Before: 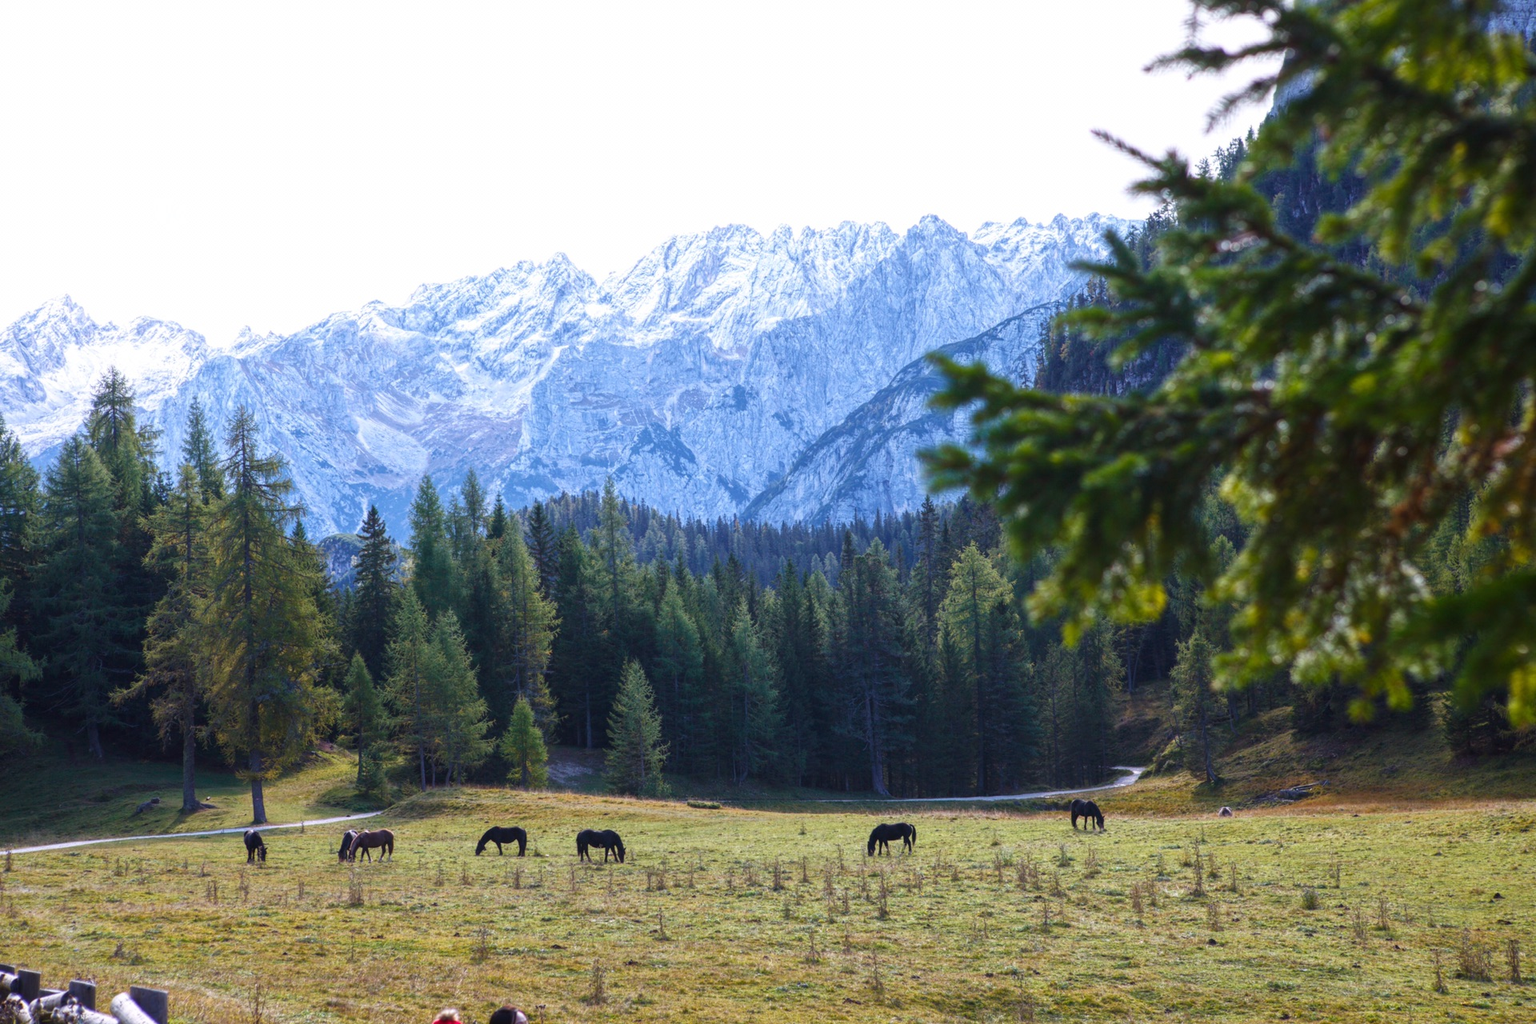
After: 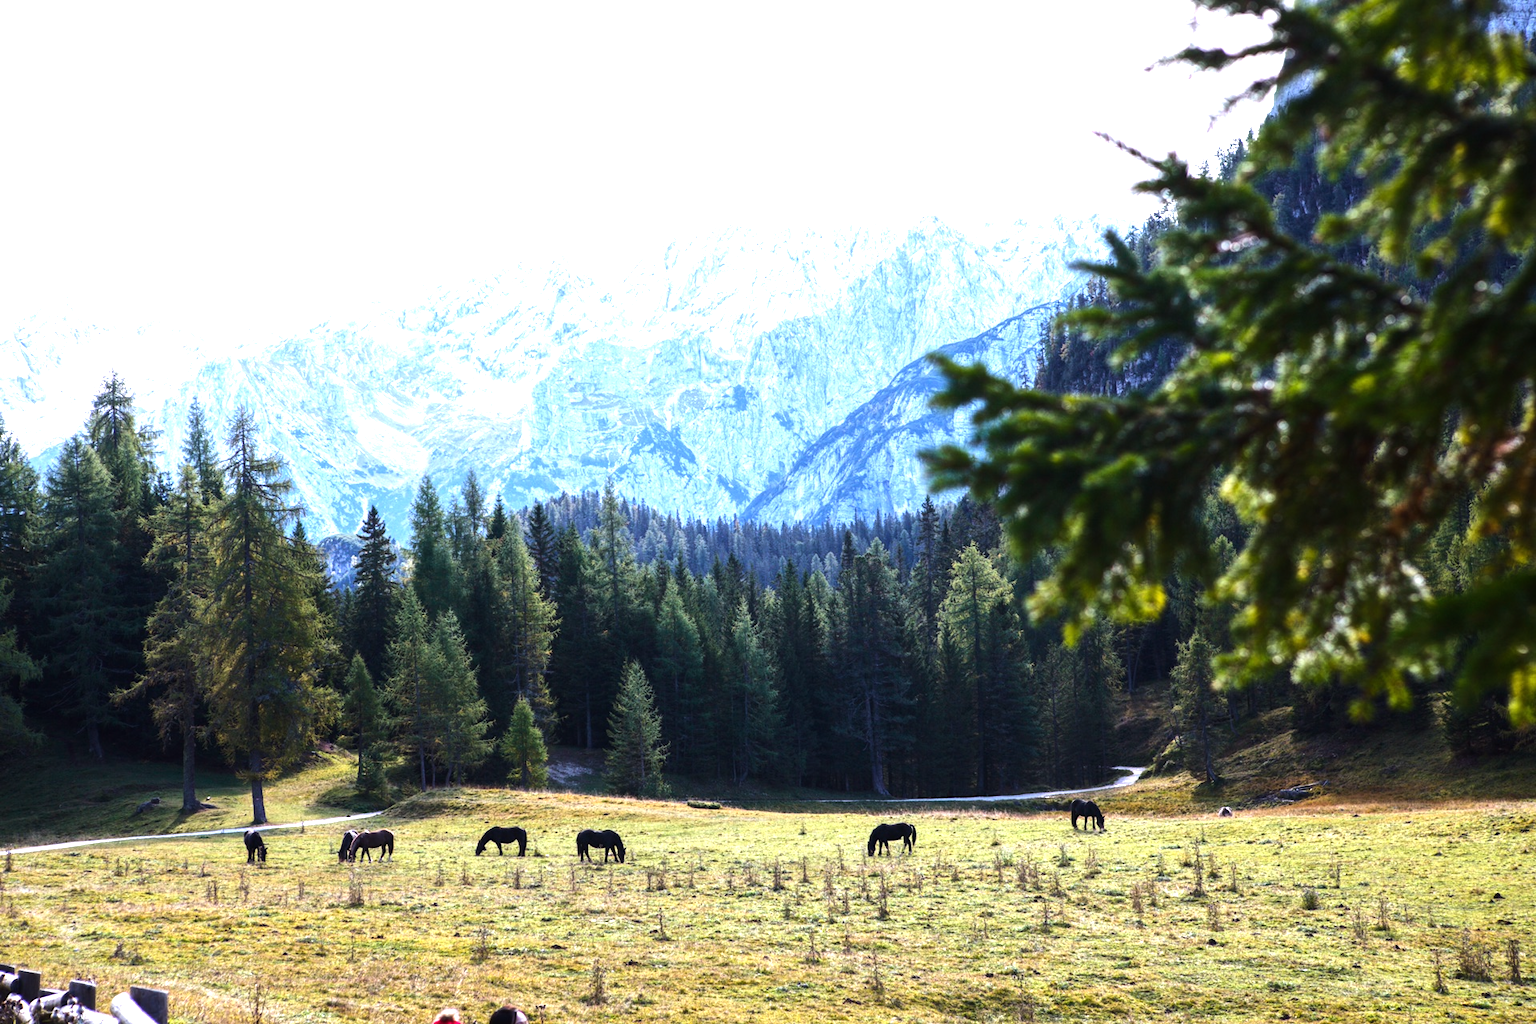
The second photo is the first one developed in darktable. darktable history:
exposure: exposure 0.214 EV, compensate highlight preservation false
tone equalizer: -8 EV -1.07 EV, -7 EV -1.03 EV, -6 EV -0.897 EV, -5 EV -0.616 EV, -3 EV 0.609 EV, -2 EV 0.846 EV, -1 EV 1.01 EV, +0 EV 1.06 EV, edges refinement/feathering 500, mask exposure compensation -1.57 EV, preserve details no
